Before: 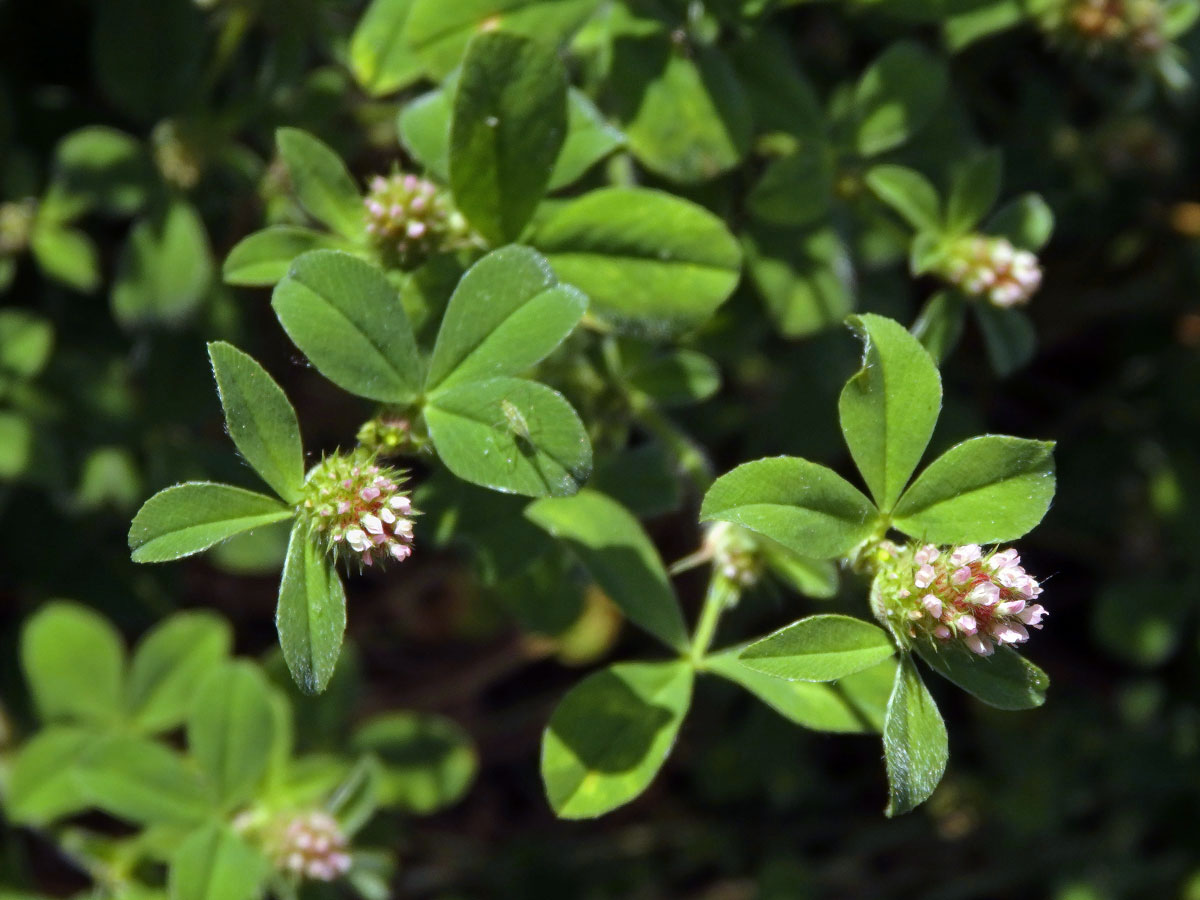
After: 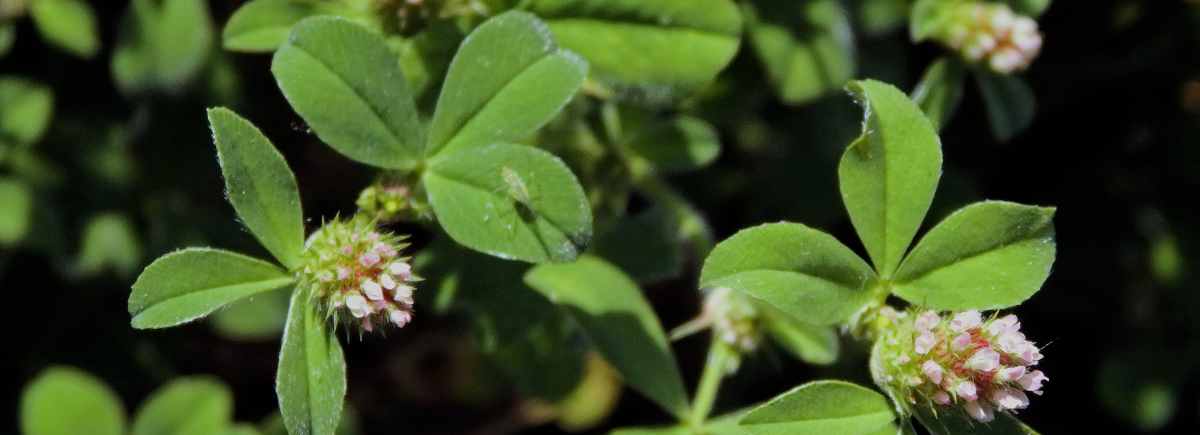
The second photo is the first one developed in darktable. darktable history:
crop and rotate: top 26.056%, bottom 25.543%
filmic rgb: black relative exposure -7.65 EV, white relative exposure 4.56 EV, hardness 3.61
